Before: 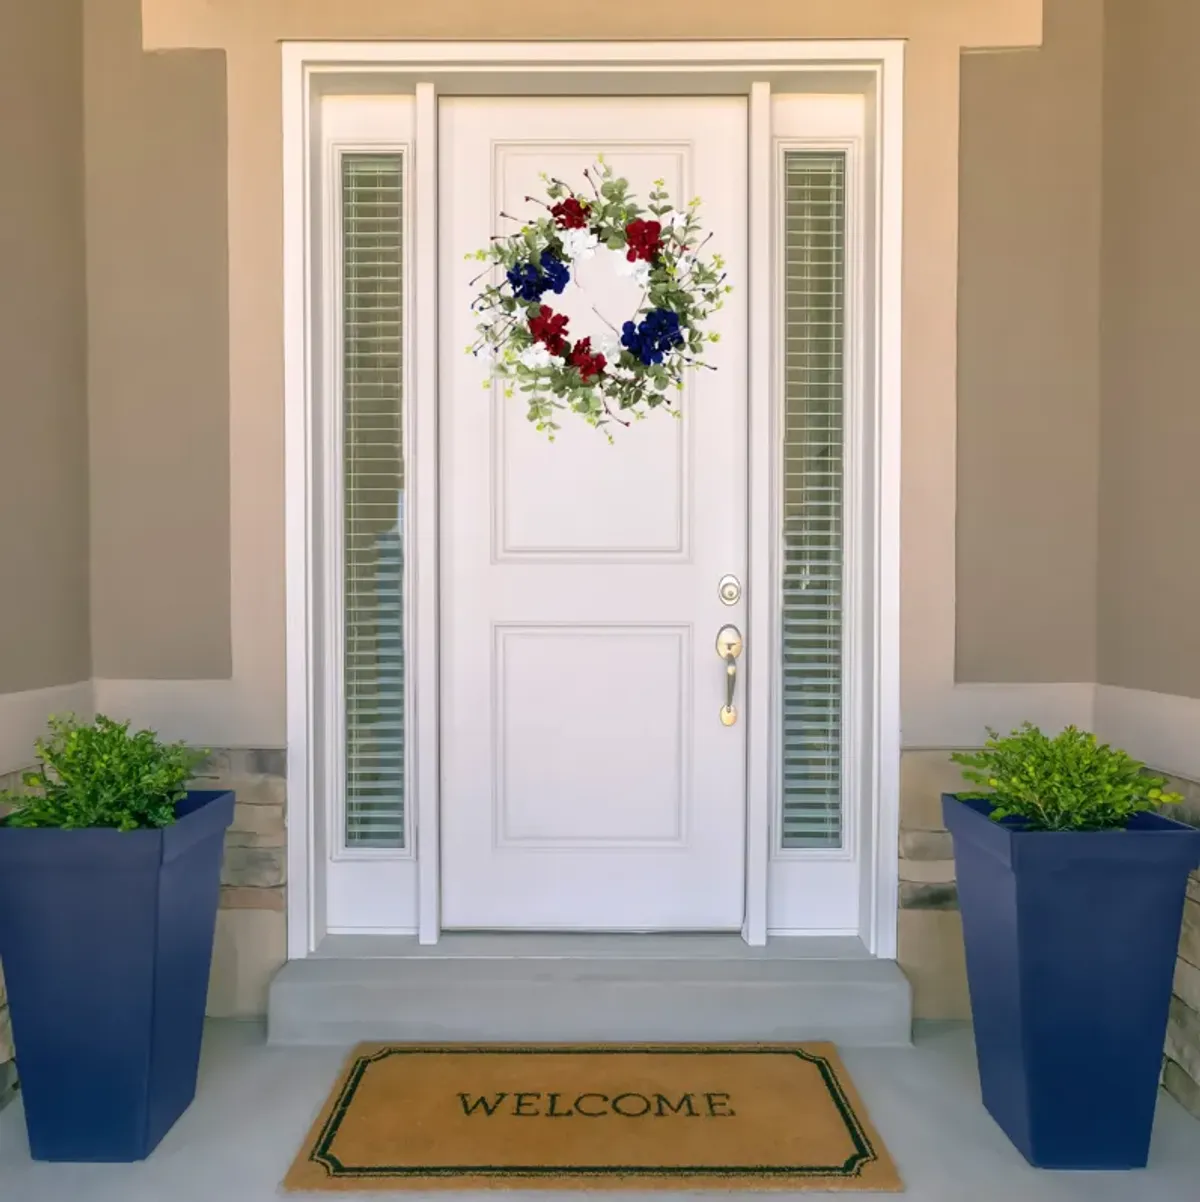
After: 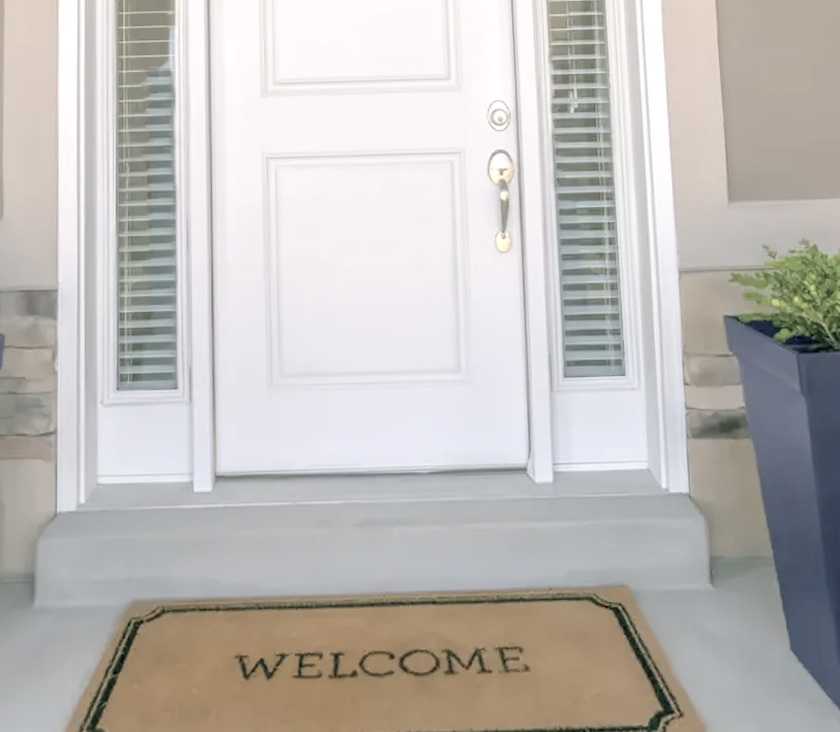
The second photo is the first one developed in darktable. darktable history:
exposure: black level correction 0.005, exposure 0.286 EV, compensate highlight preservation false
contrast brightness saturation: brightness 0.18, saturation -0.5
crop and rotate: left 17.299%, top 35.115%, right 7.015%, bottom 1.024%
rotate and perspective: rotation -1.68°, lens shift (vertical) -0.146, crop left 0.049, crop right 0.912, crop top 0.032, crop bottom 0.96
